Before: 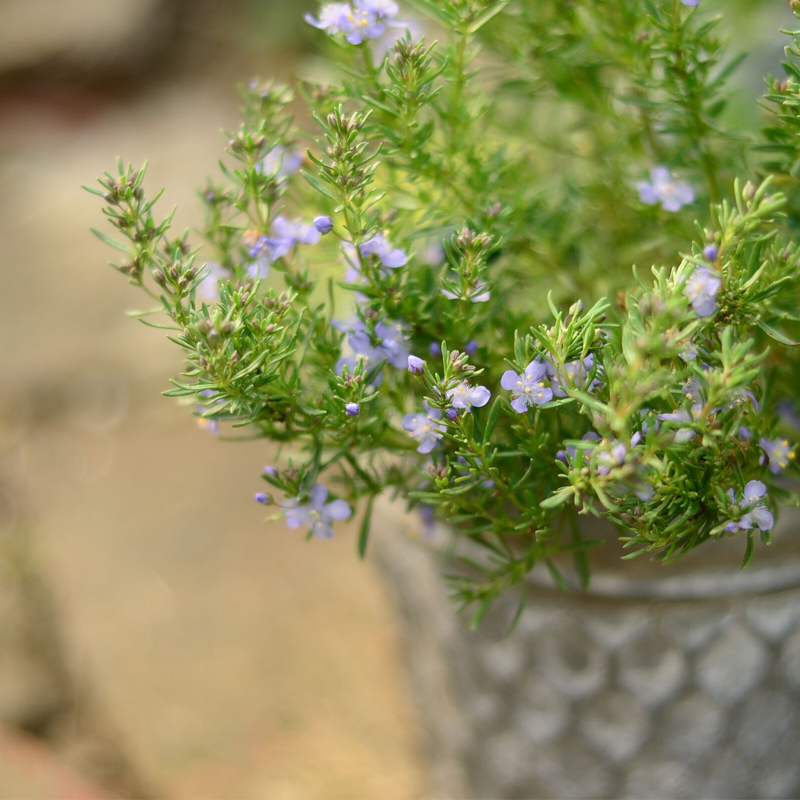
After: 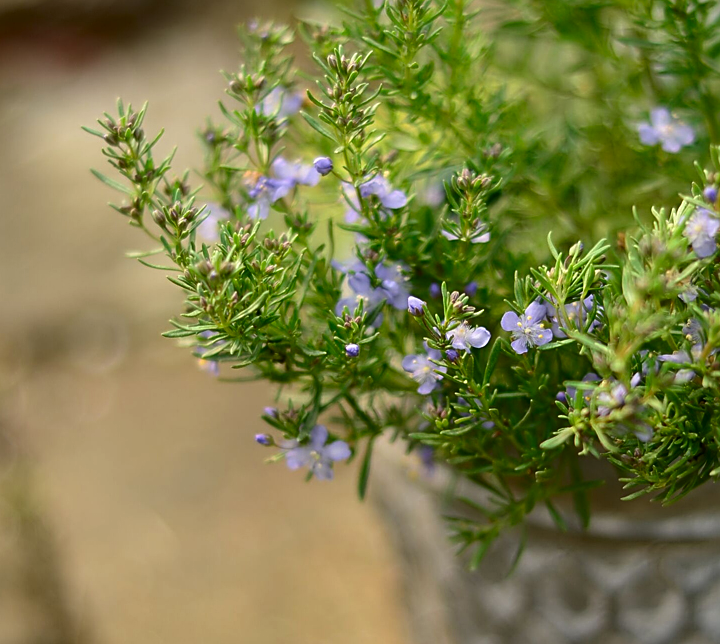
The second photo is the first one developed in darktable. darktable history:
sharpen: on, module defaults
contrast brightness saturation: contrast 0.065, brightness -0.125, saturation 0.057
levels: white 99.98%
crop: top 7.476%, right 9.696%, bottom 11.985%
